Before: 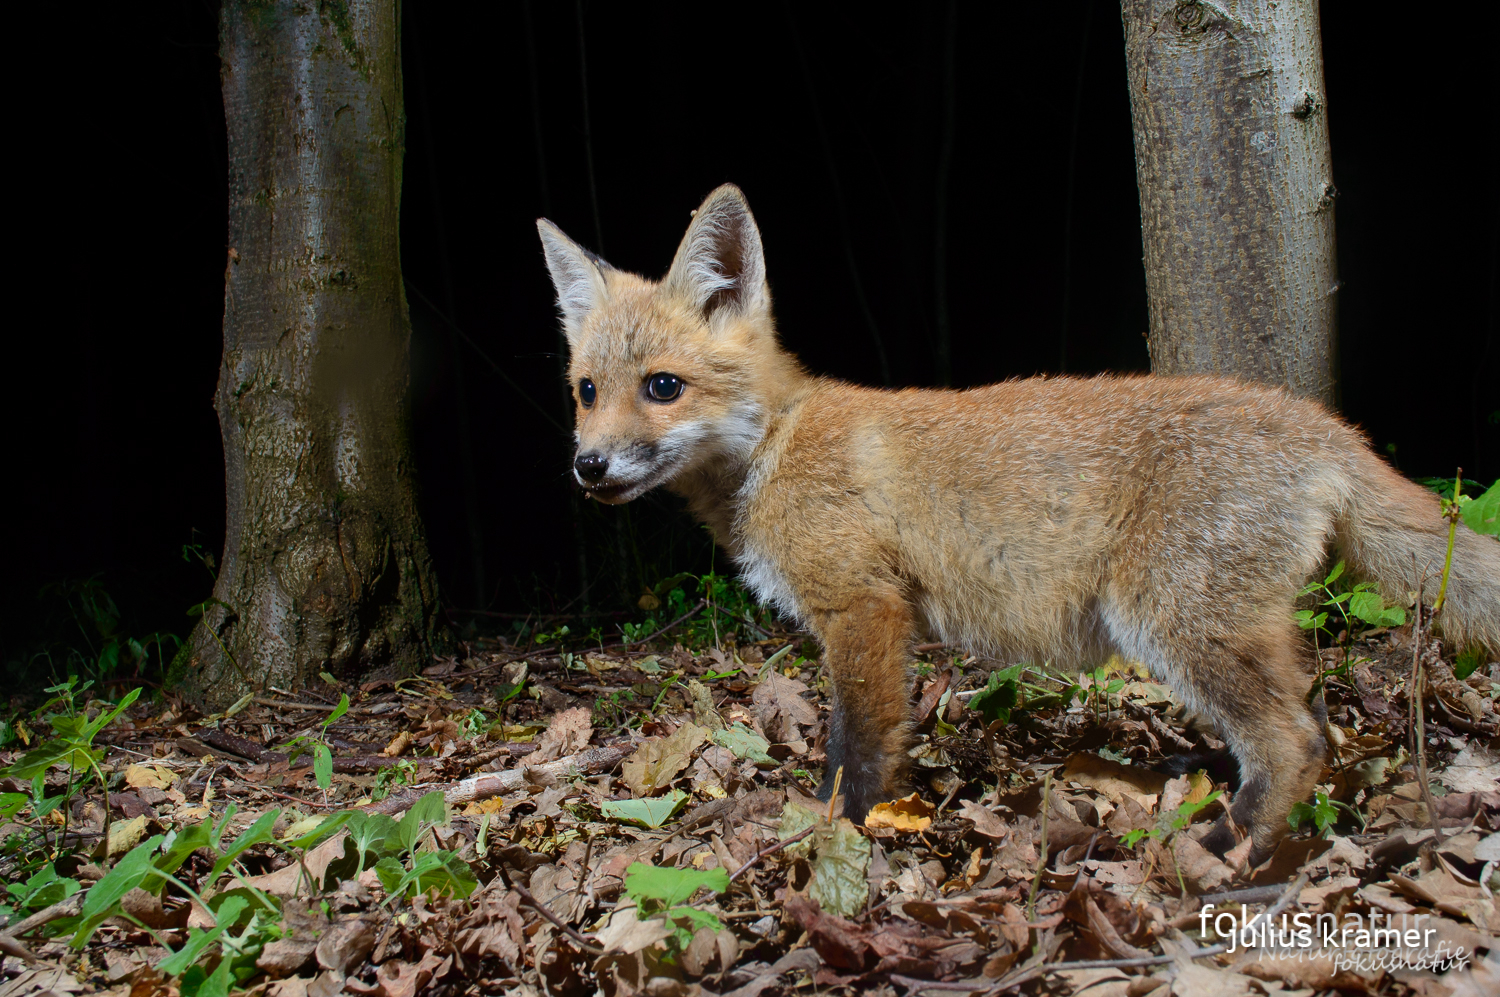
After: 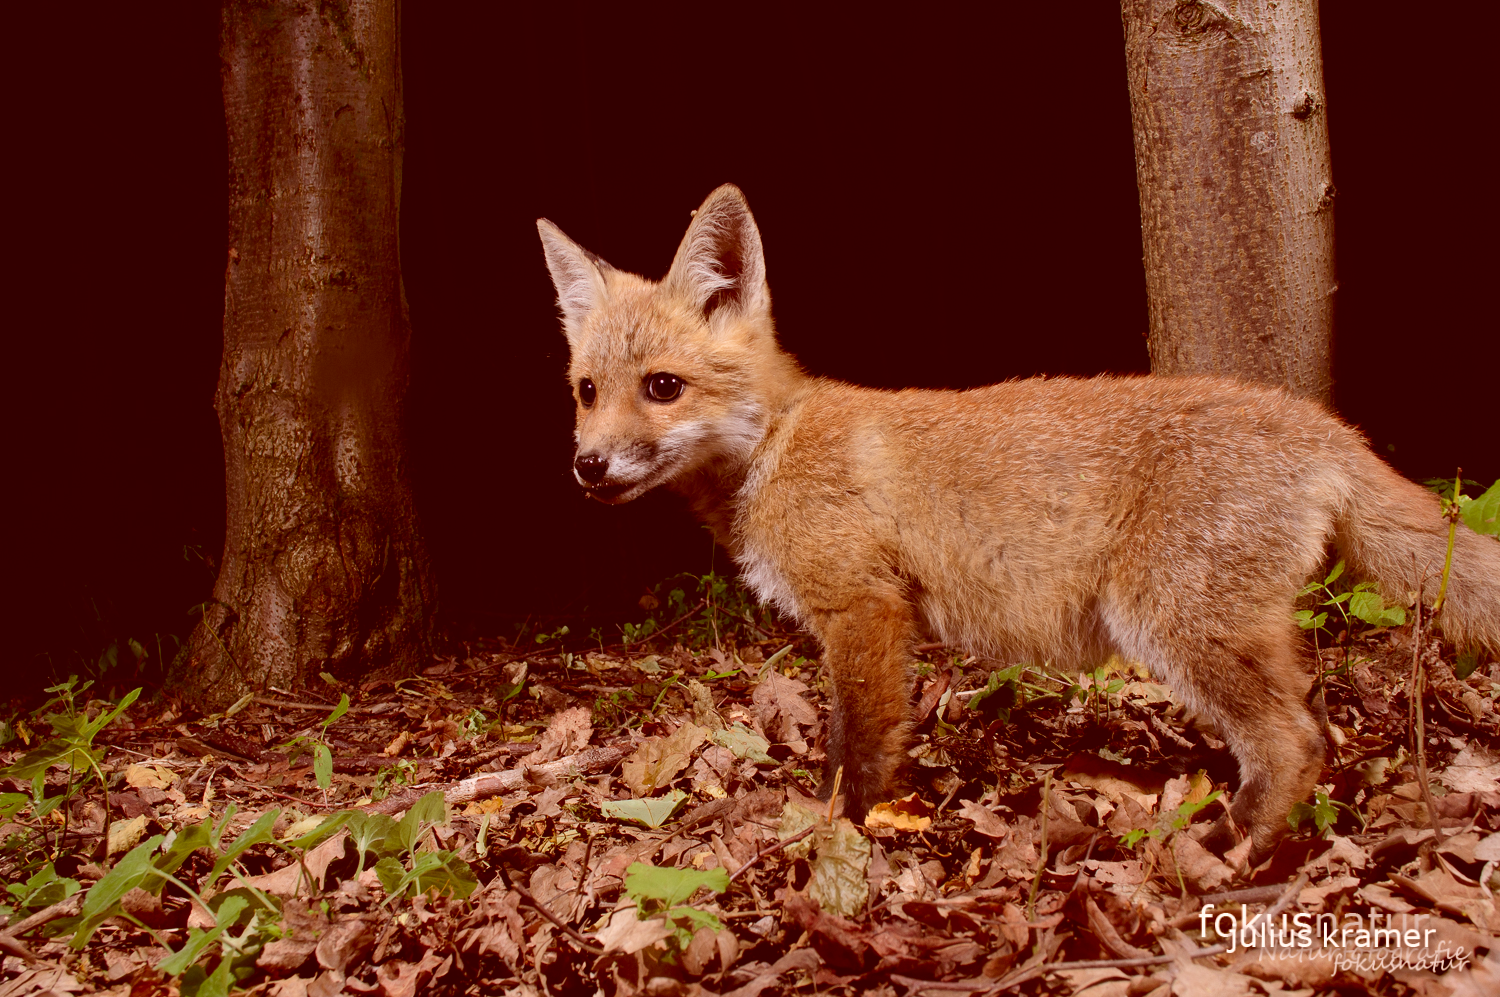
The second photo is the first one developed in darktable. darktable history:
color correction: highlights a* 9.43, highlights b* 8.57, shadows a* 39.81, shadows b* 39.64, saturation 0.813
